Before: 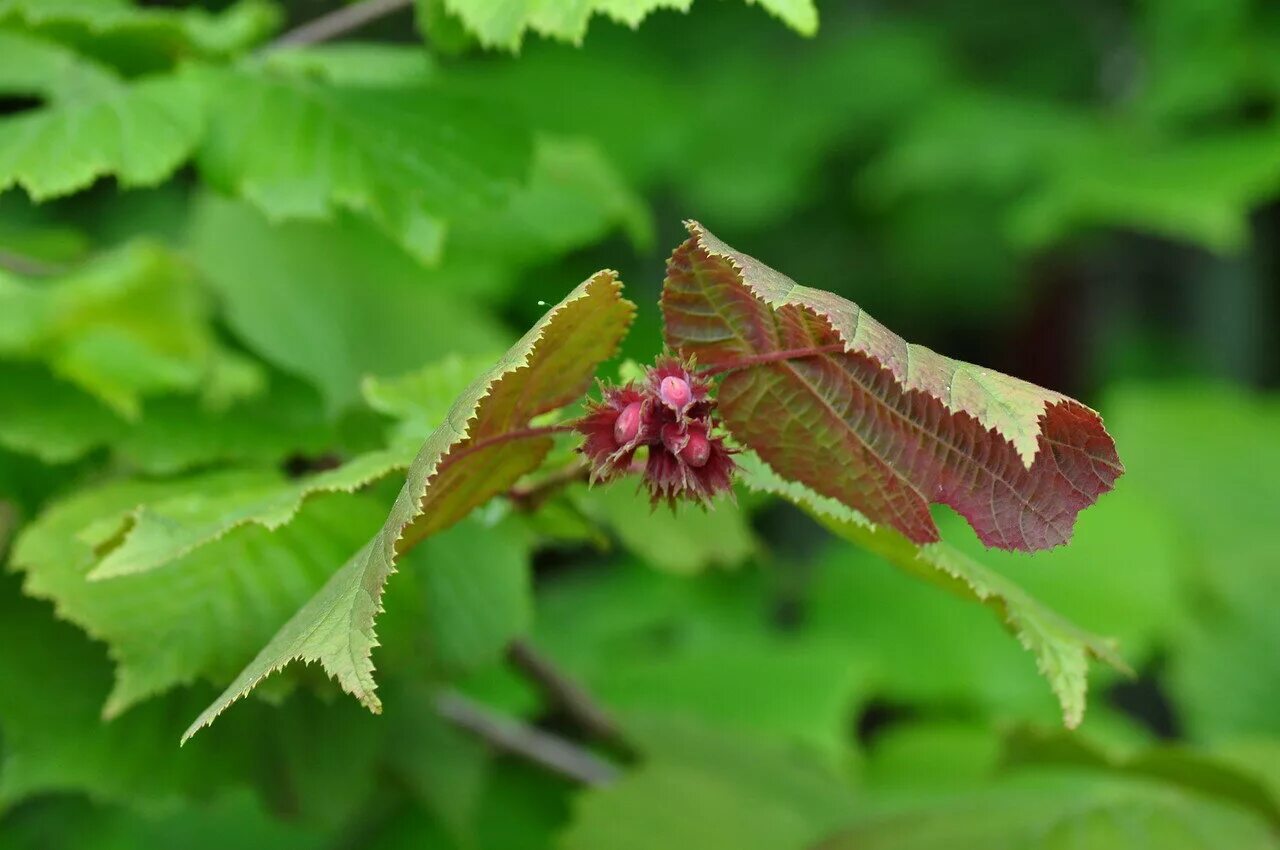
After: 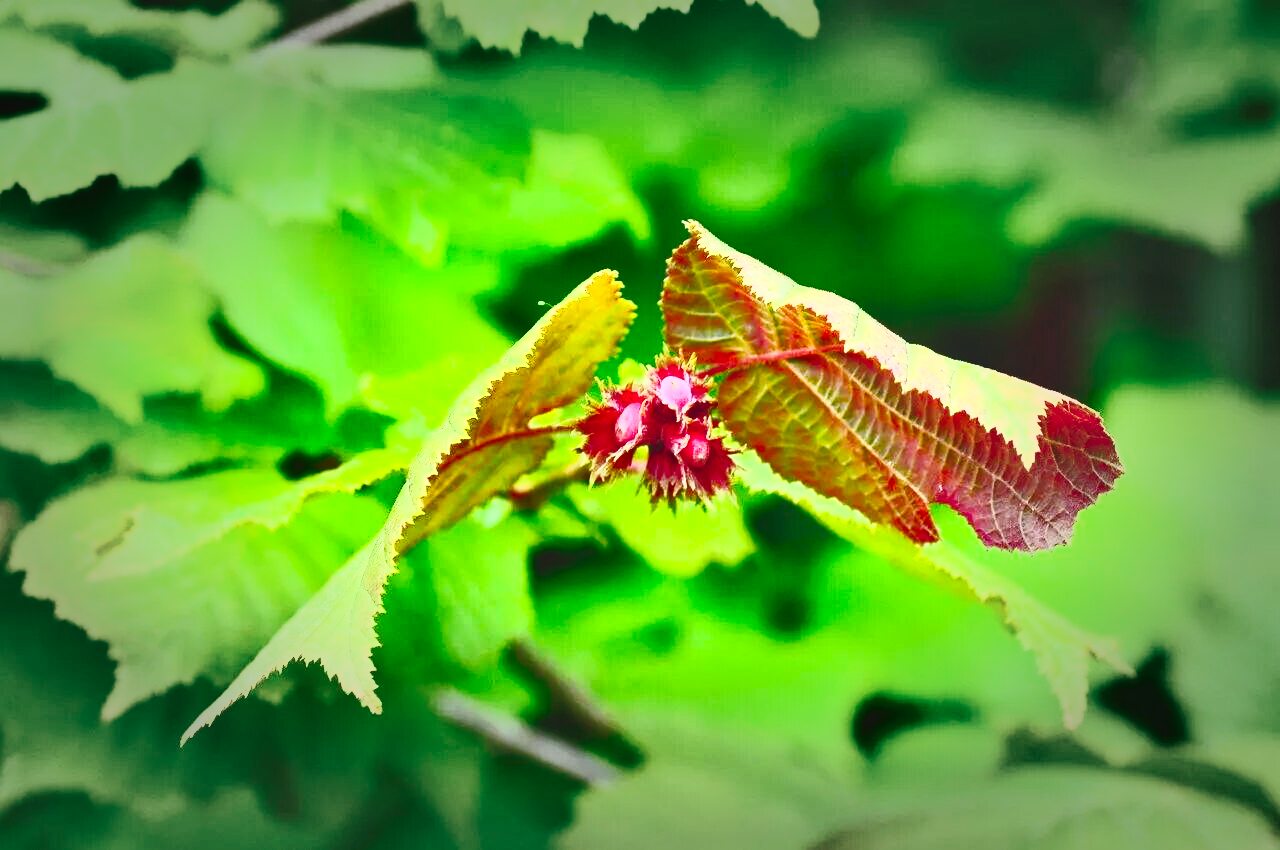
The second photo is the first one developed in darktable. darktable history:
shadows and highlights: soften with gaussian
vignetting: fall-off start 48.41%, automatic ratio true, width/height ratio 1.29, unbound false
contrast brightness saturation: contrast 1, brightness 1, saturation 1
tone curve: curves: ch0 [(0, 0) (0.003, 0.112) (0.011, 0.115) (0.025, 0.111) (0.044, 0.114) (0.069, 0.126) (0.1, 0.144) (0.136, 0.164) (0.177, 0.196) (0.224, 0.249) (0.277, 0.316) (0.335, 0.401) (0.399, 0.487) (0.468, 0.571) (0.543, 0.647) (0.623, 0.728) (0.709, 0.795) (0.801, 0.866) (0.898, 0.933) (1, 1)], preserve colors none
